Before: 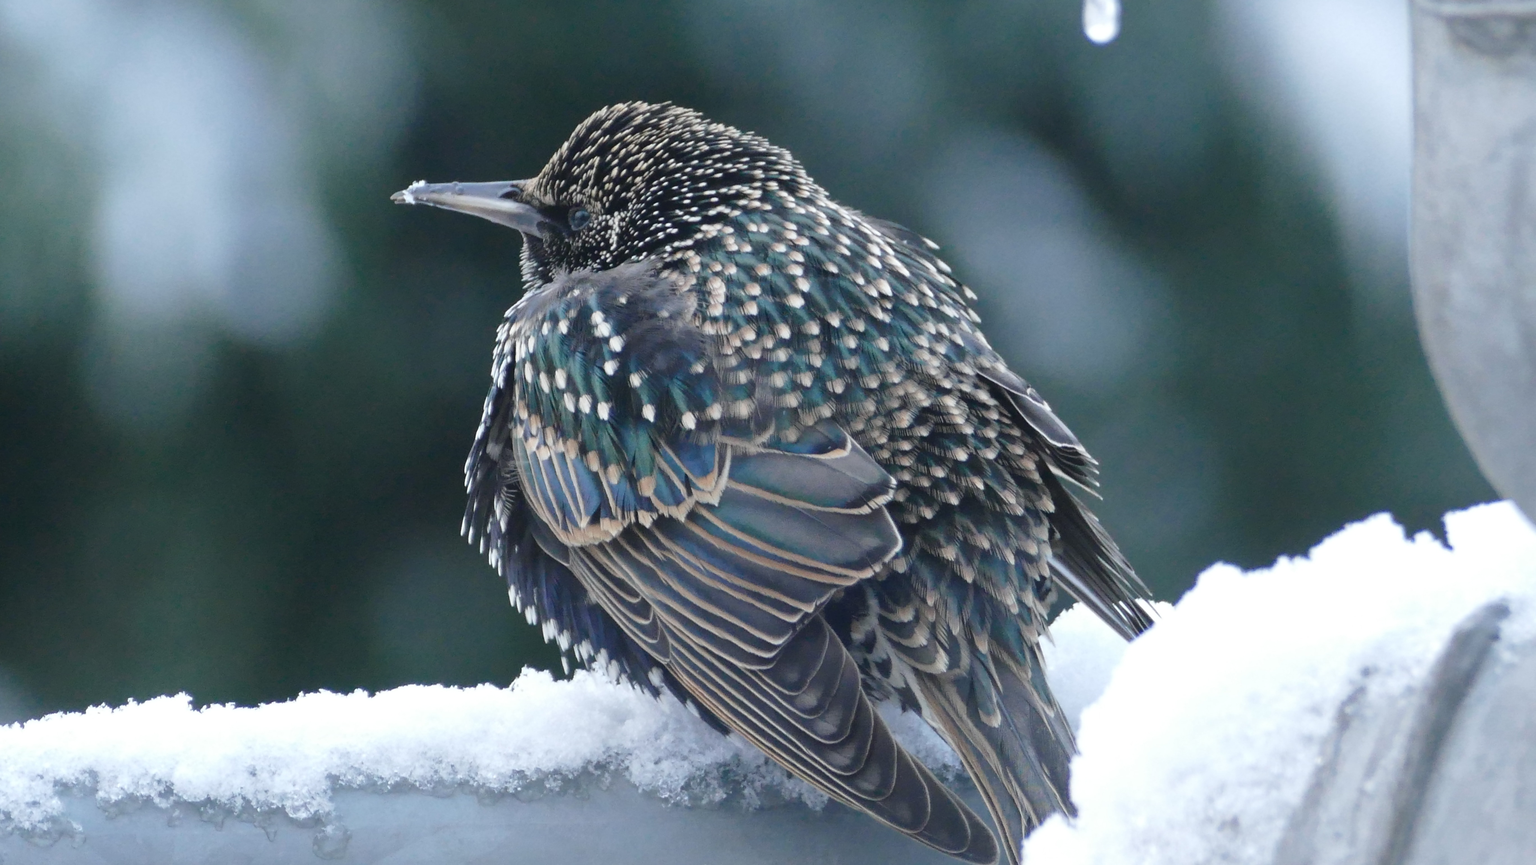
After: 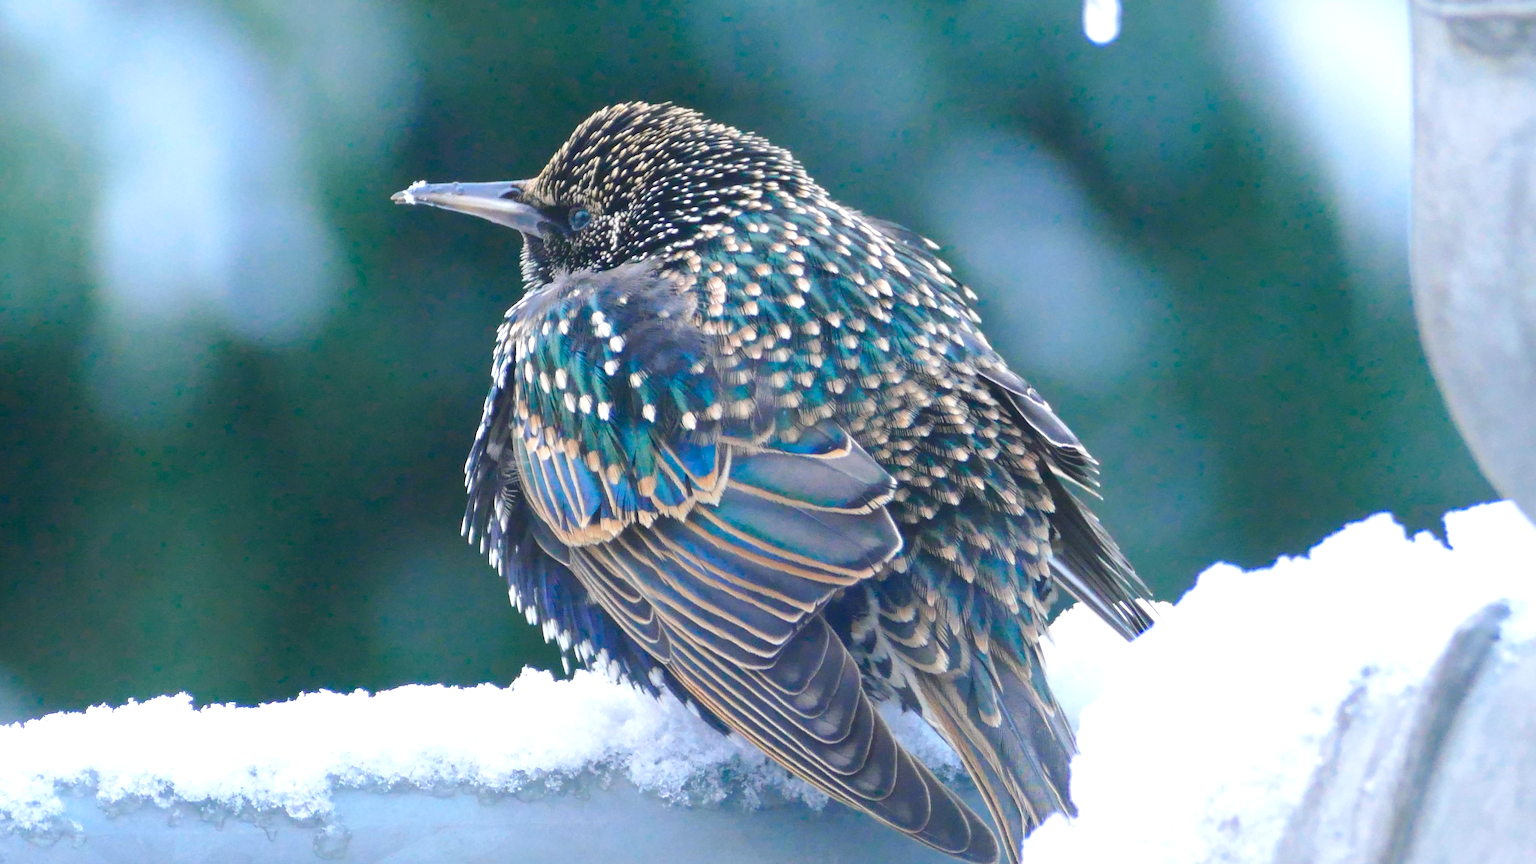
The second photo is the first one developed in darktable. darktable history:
color balance rgb: highlights gain › chroma 1.022%, highlights gain › hue 52.23°, linear chroma grading › global chroma 42.24%, perceptual saturation grading › global saturation 16.849%, contrast -9.58%
exposure: exposure 0.747 EV, compensate highlight preservation false
